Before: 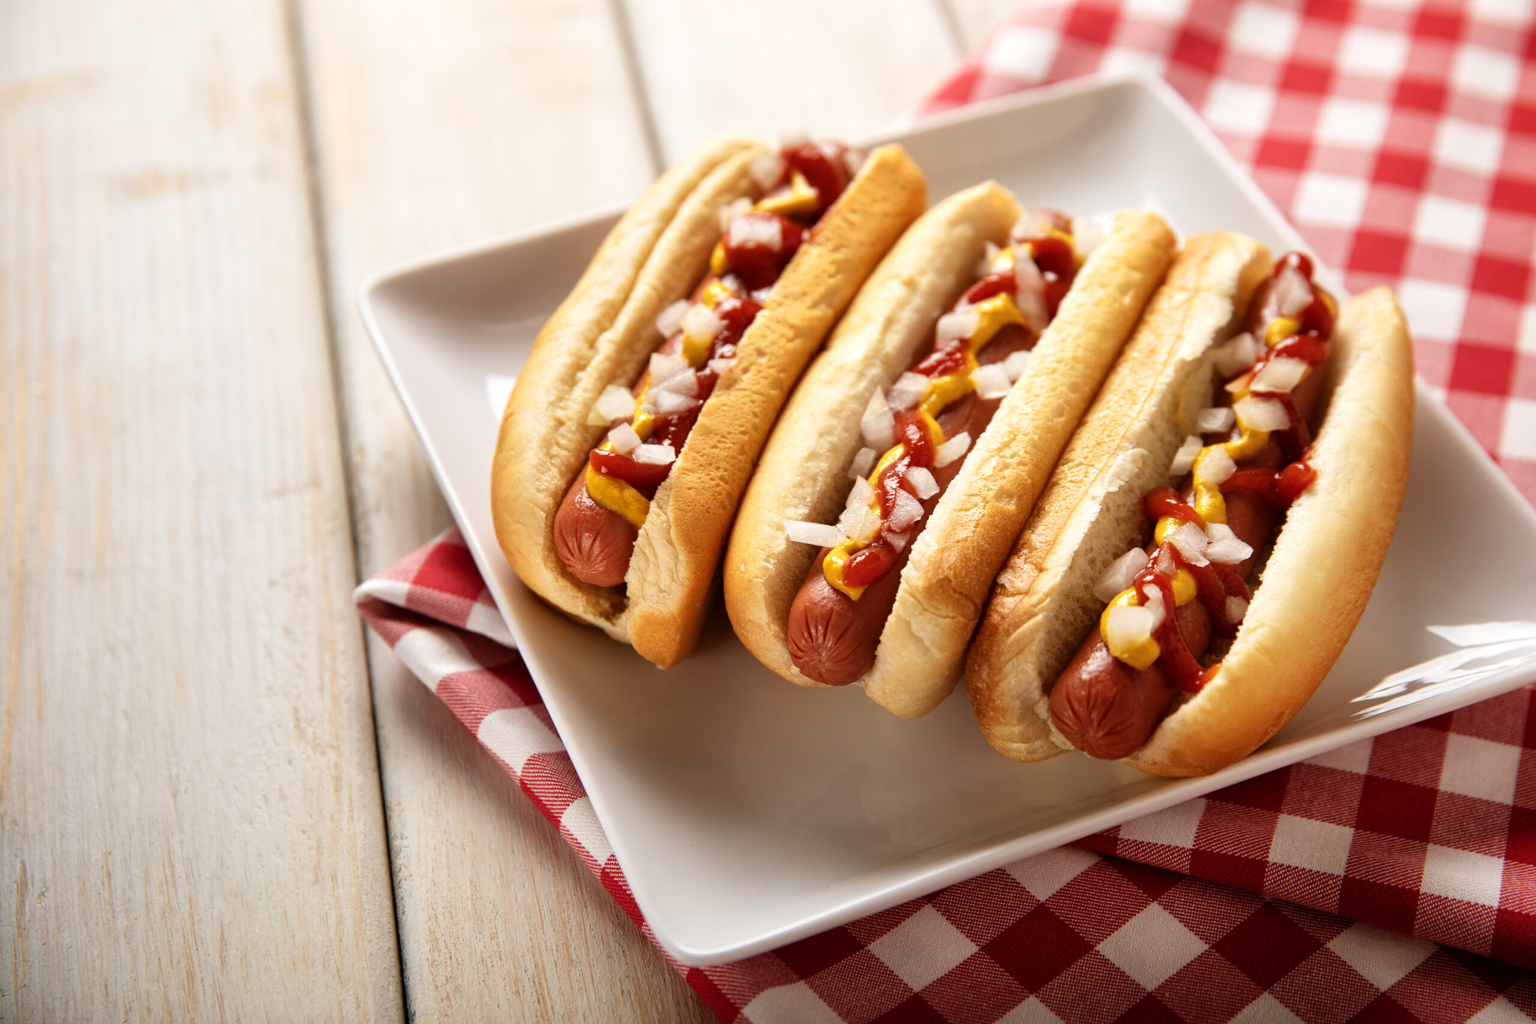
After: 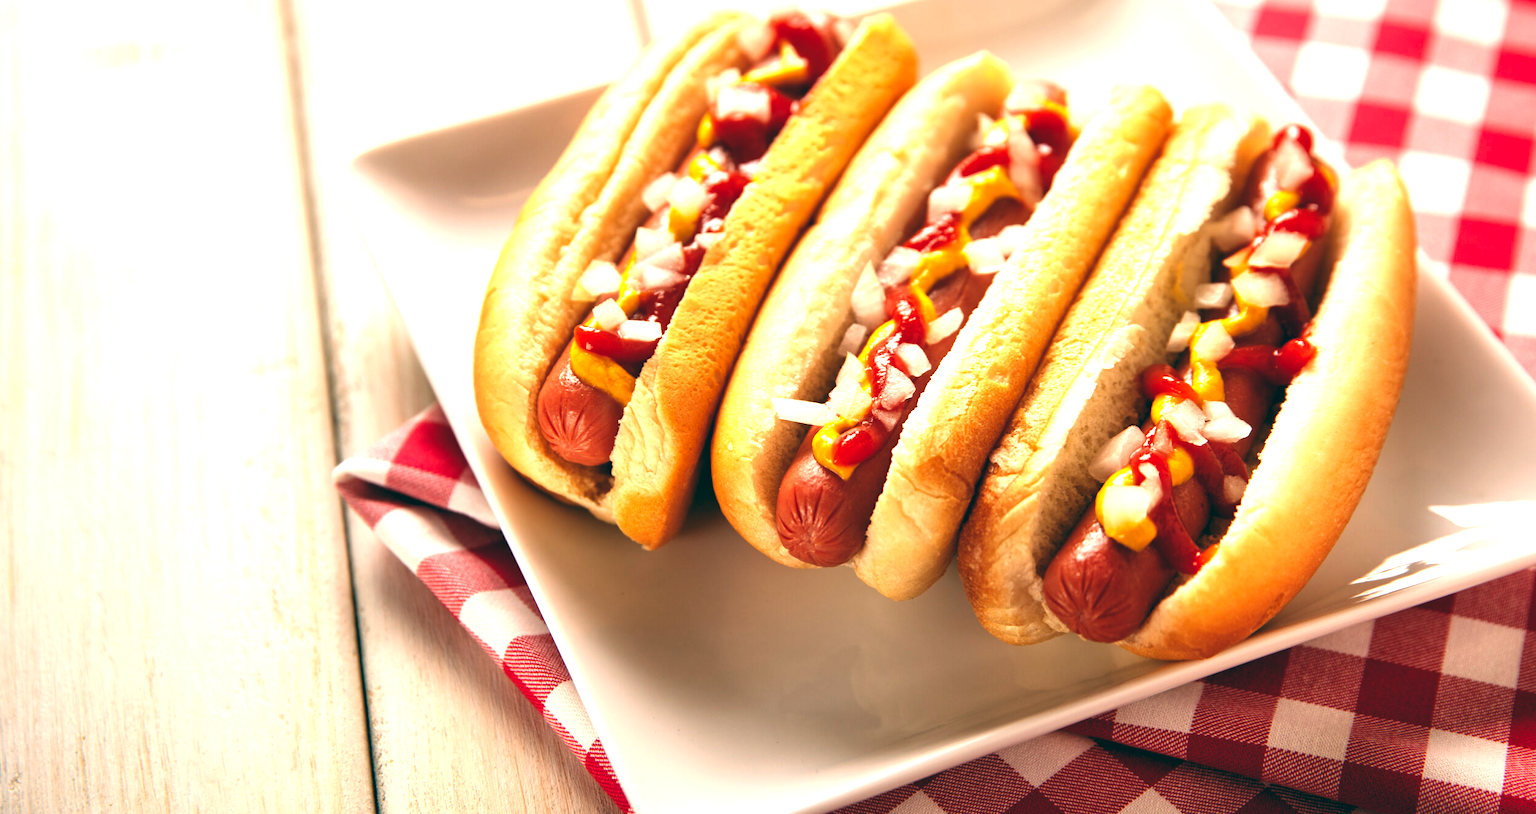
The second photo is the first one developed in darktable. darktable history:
crop and rotate: left 1.814%, top 12.818%, right 0.25%, bottom 9.225%
exposure: exposure 0.785 EV, compensate highlight preservation false
color balance: lift [1.005, 0.99, 1.007, 1.01], gamma [1, 0.979, 1.011, 1.021], gain [0.923, 1.098, 1.025, 0.902], input saturation 90.45%, contrast 7.73%, output saturation 105.91%
